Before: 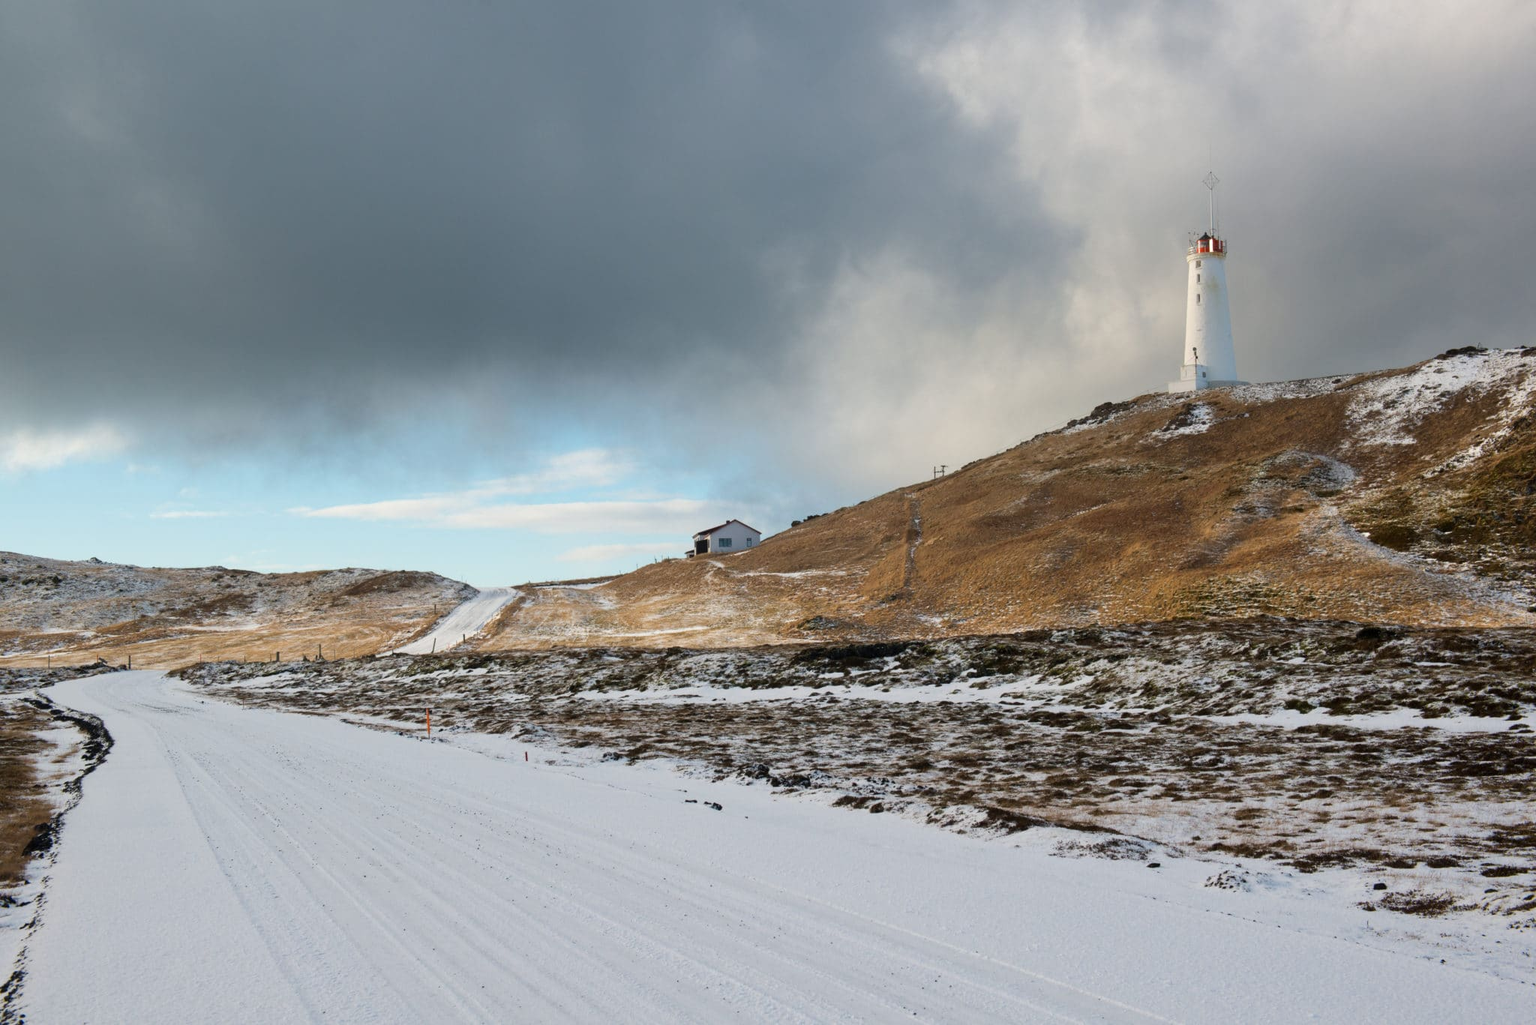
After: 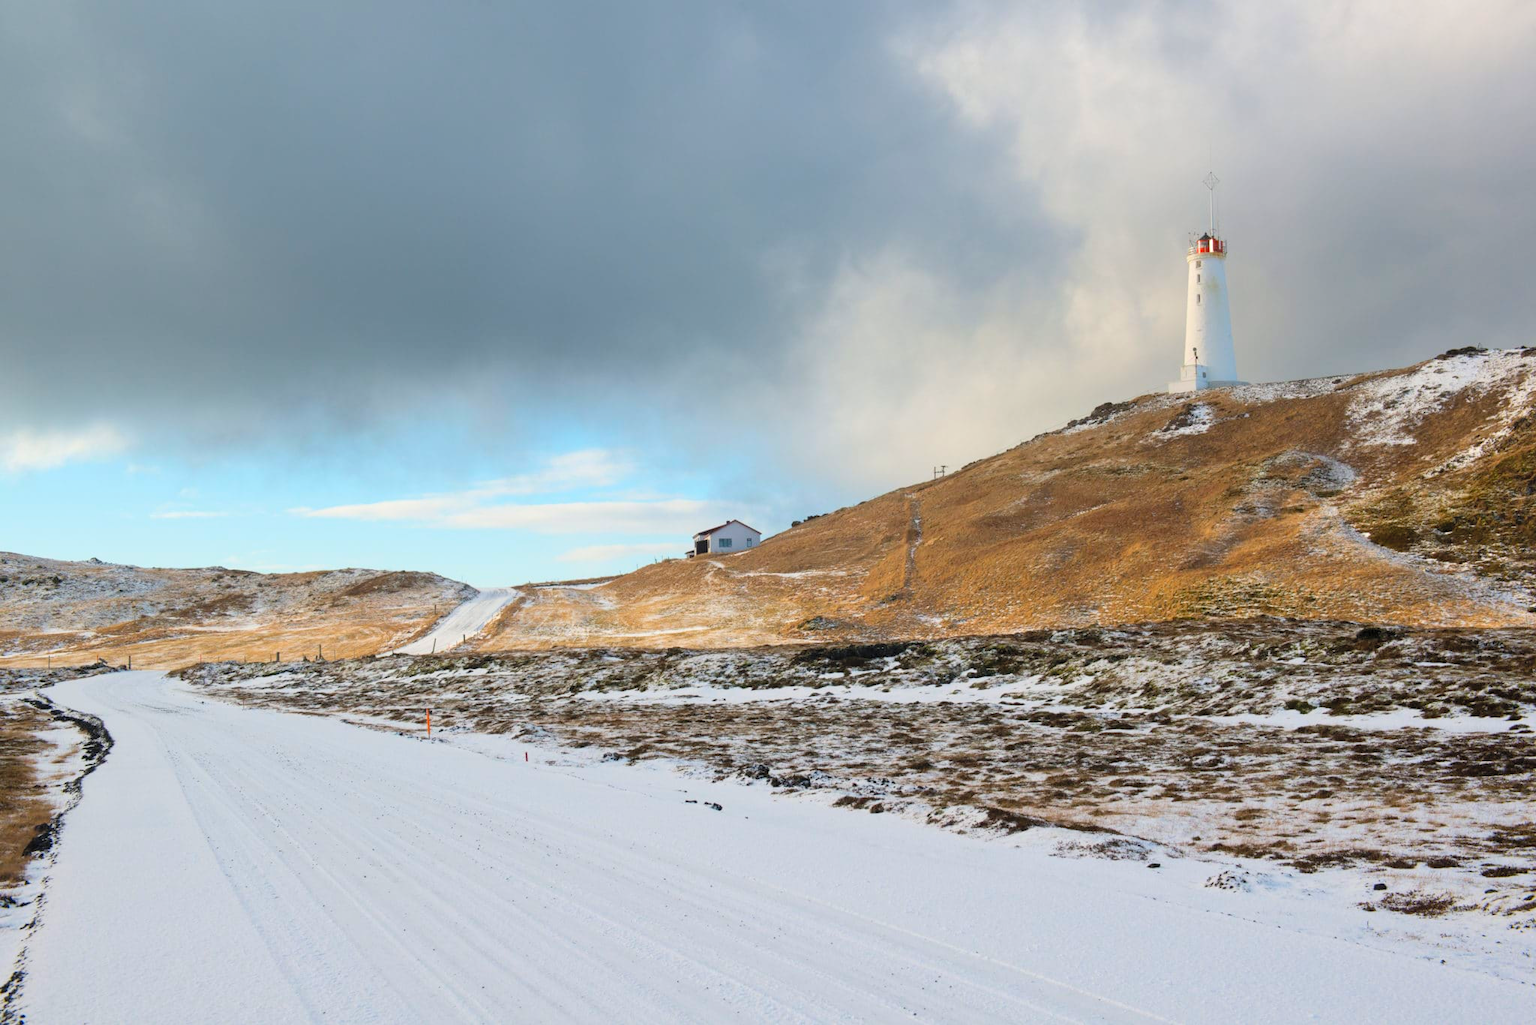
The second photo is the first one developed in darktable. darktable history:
contrast brightness saturation: contrast 0.07, brightness 0.18, saturation 0.4
